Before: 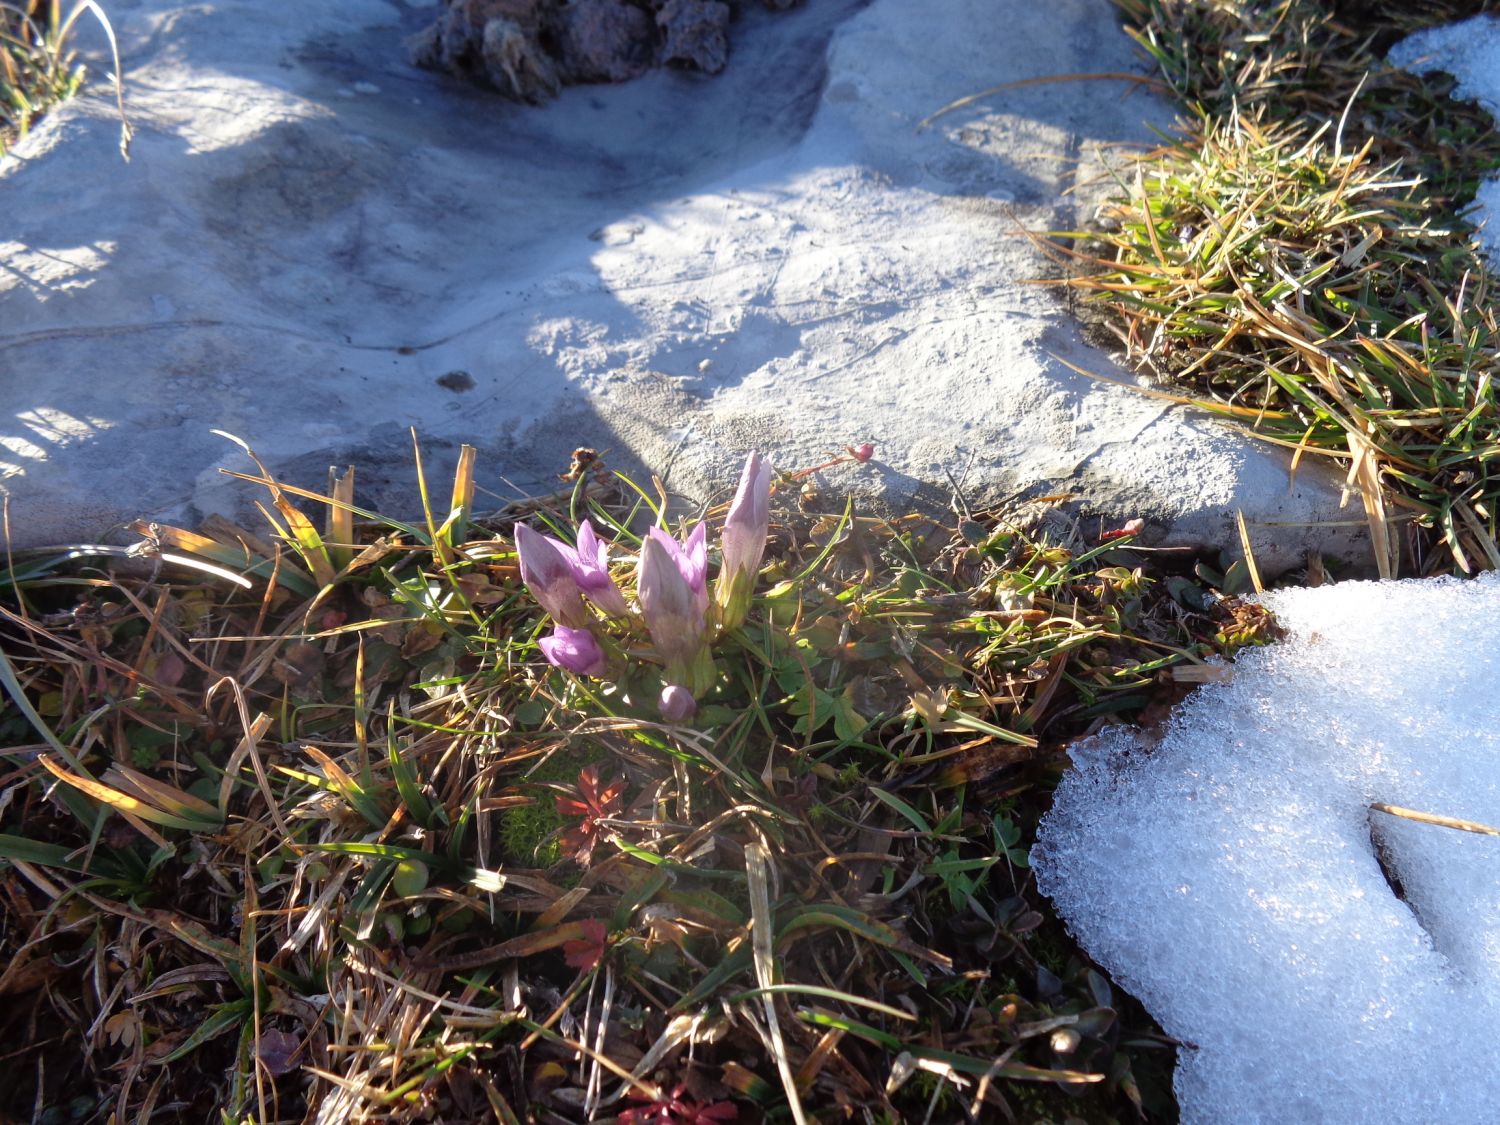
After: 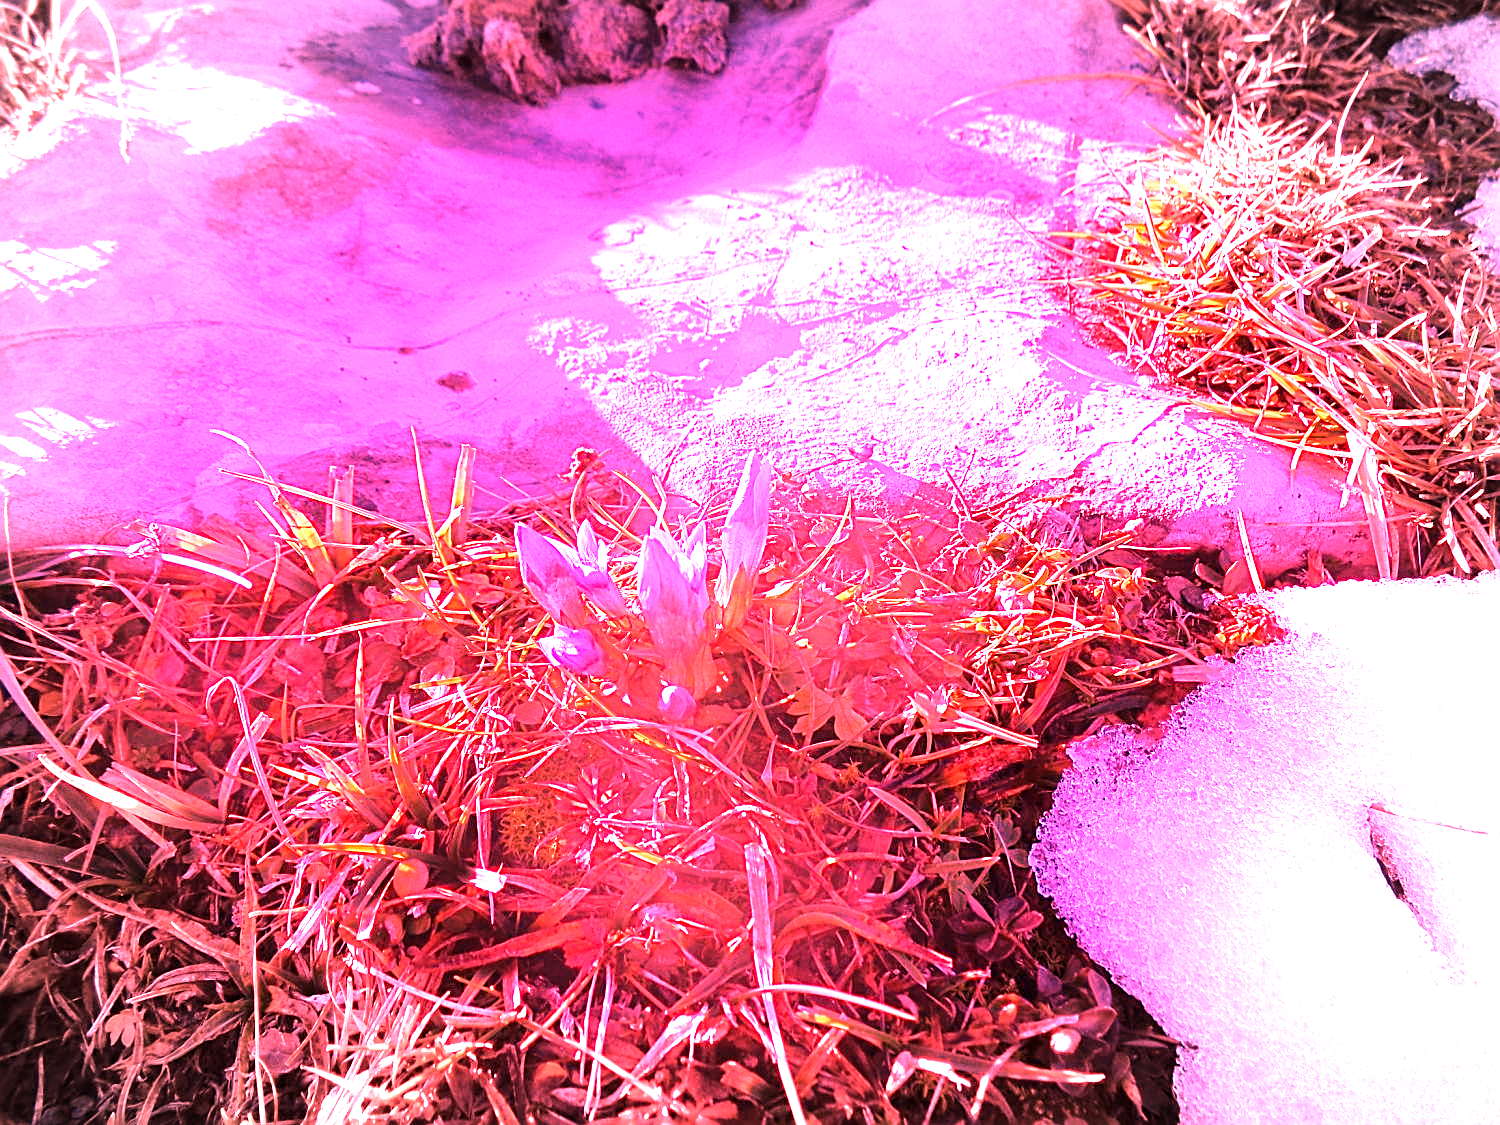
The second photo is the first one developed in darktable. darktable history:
white balance: red 4.26, blue 1.802
sharpen: on, module defaults
vignetting: automatic ratio true
exposure: exposure 0.3 EV, compensate highlight preservation false
